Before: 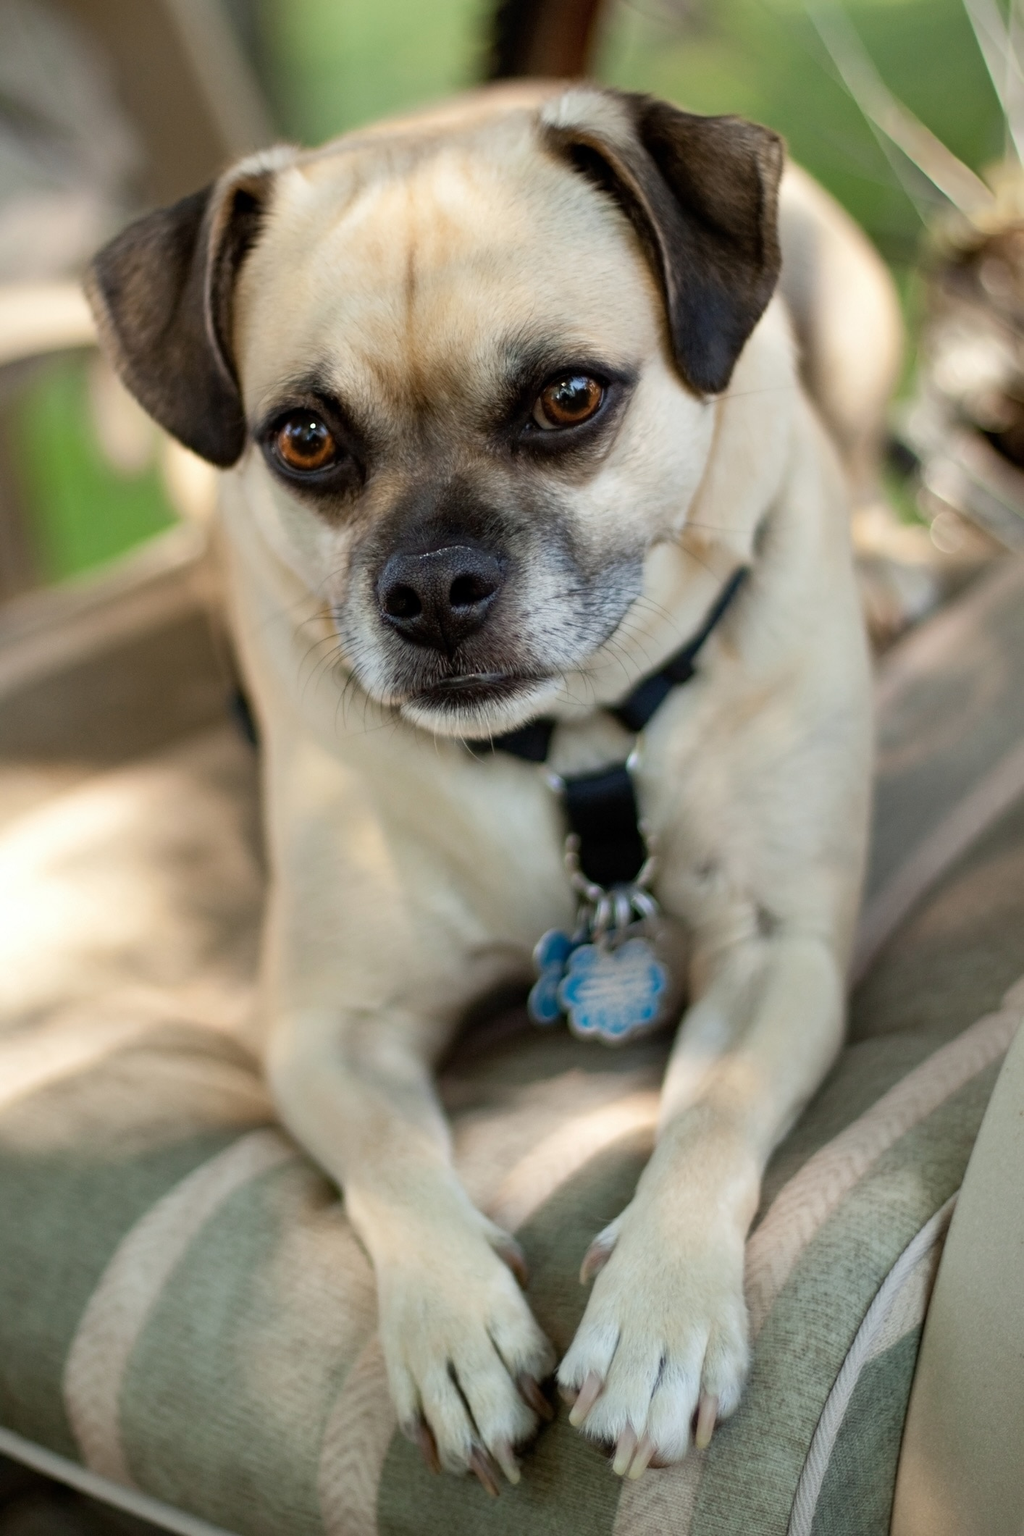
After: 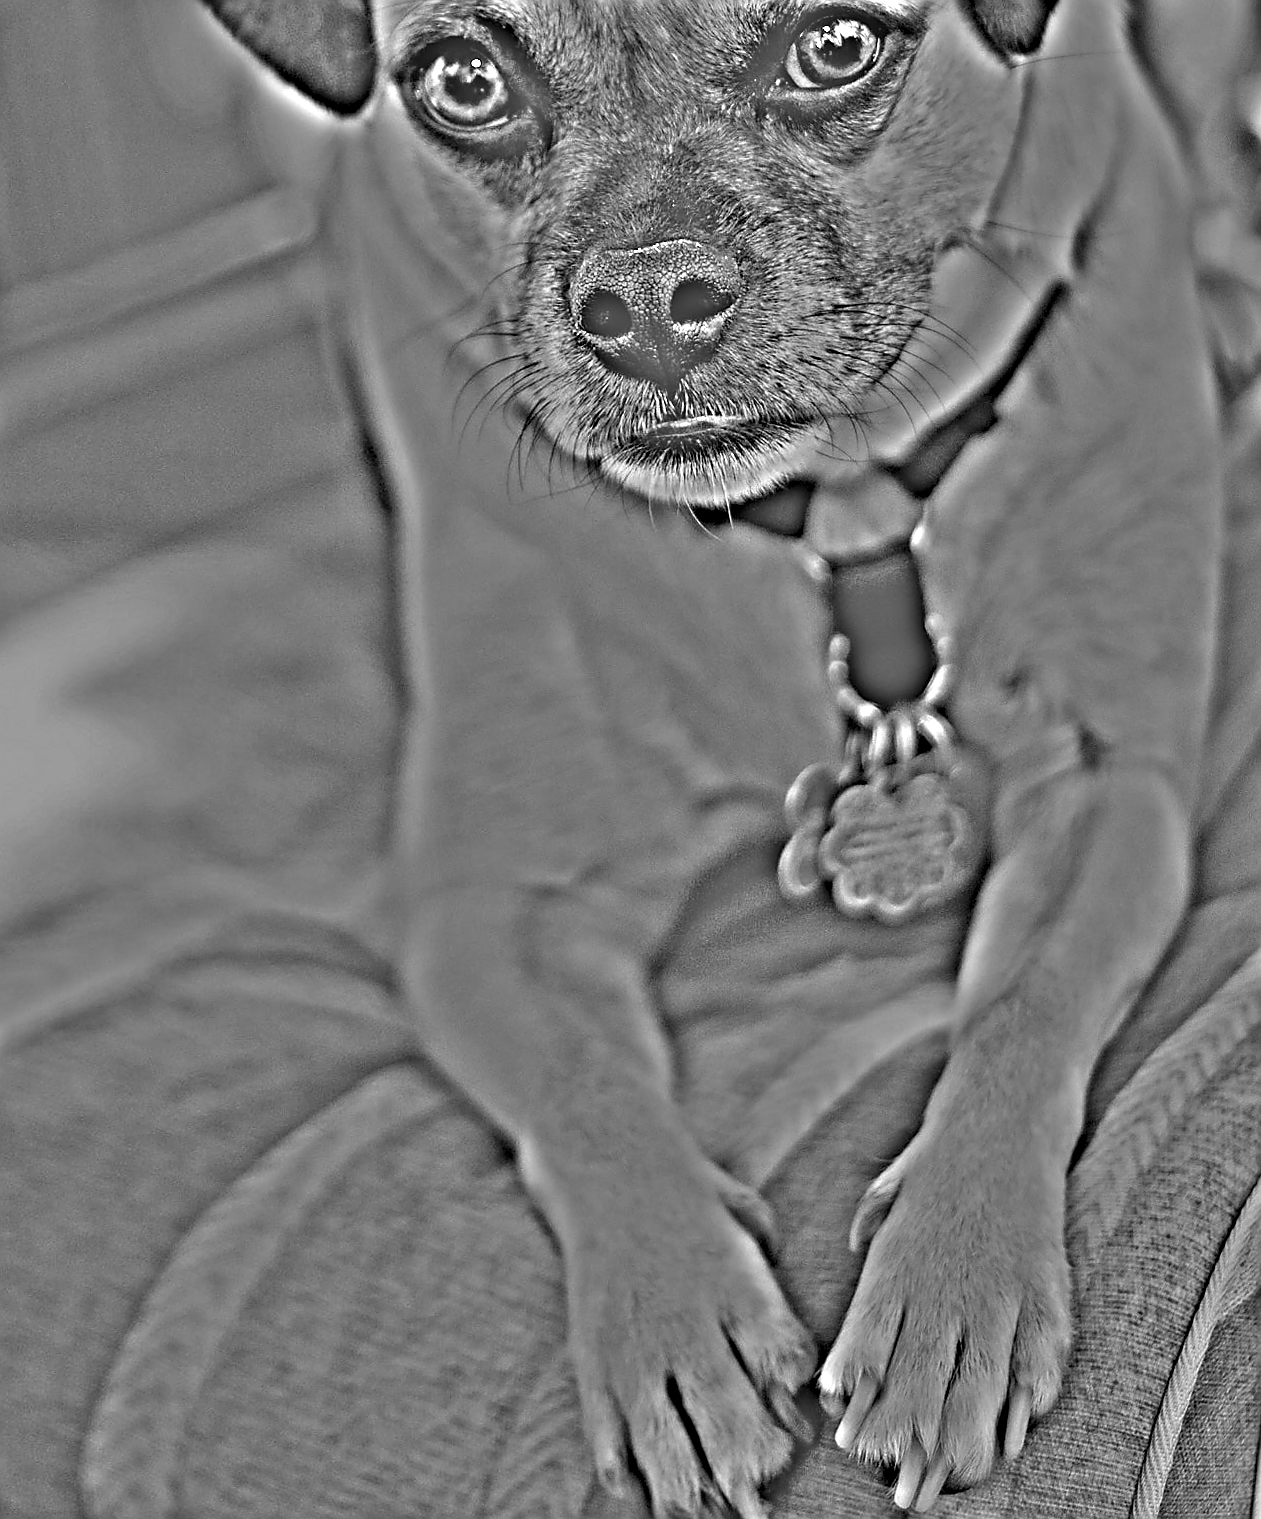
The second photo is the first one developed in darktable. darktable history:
highpass: sharpness 49.79%, contrast boost 49.79%
rotate and perspective: rotation -0.013°, lens shift (vertical) -0.027, lens shift (horizontal) 0.178, crop left 0.016, crop right 0.989, crop top 0.082, crop bottom 0.918
crop: top 20.916%, right 9.437%, bottom 0.316%
sharpen: radius 1.4, amount 1.25, threshold 0.7
exposure: black level correction 0.005, exposure 0.286 EV, compensate highlight preservation false
